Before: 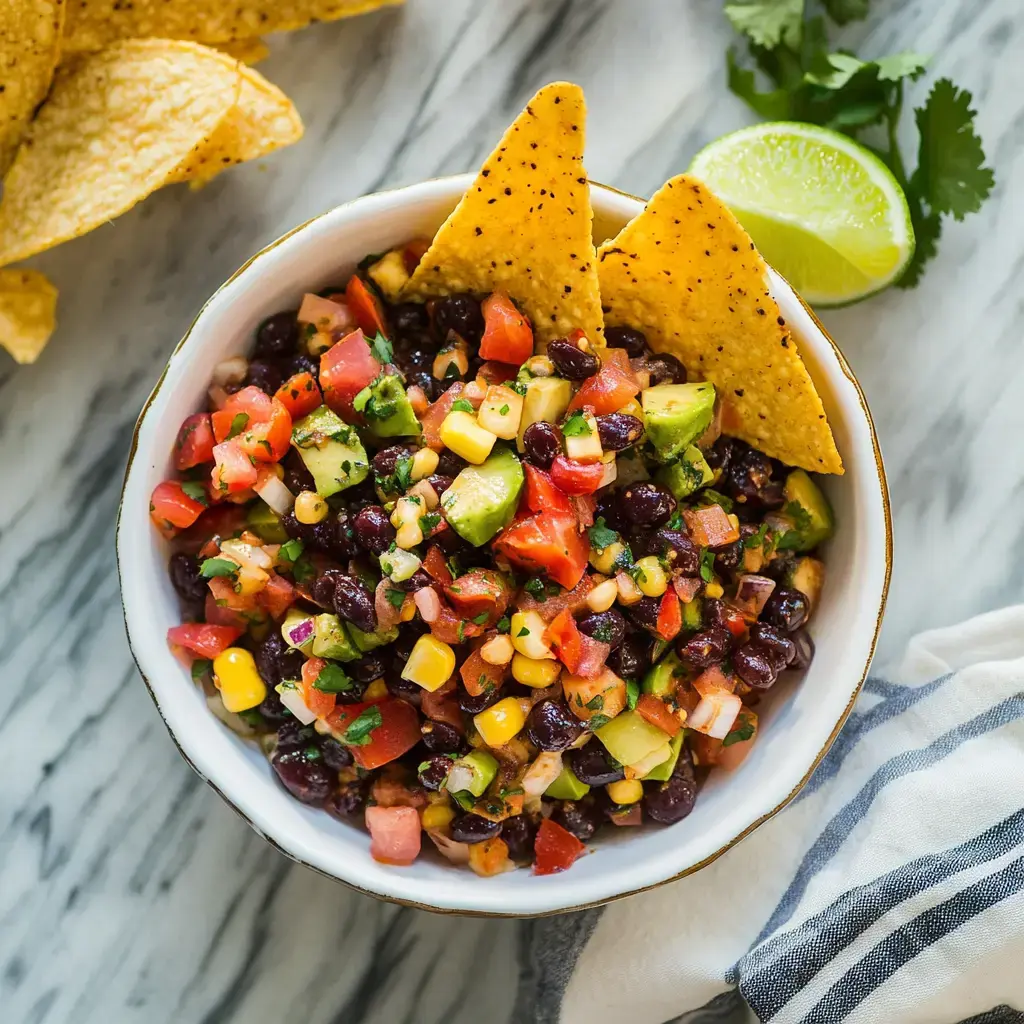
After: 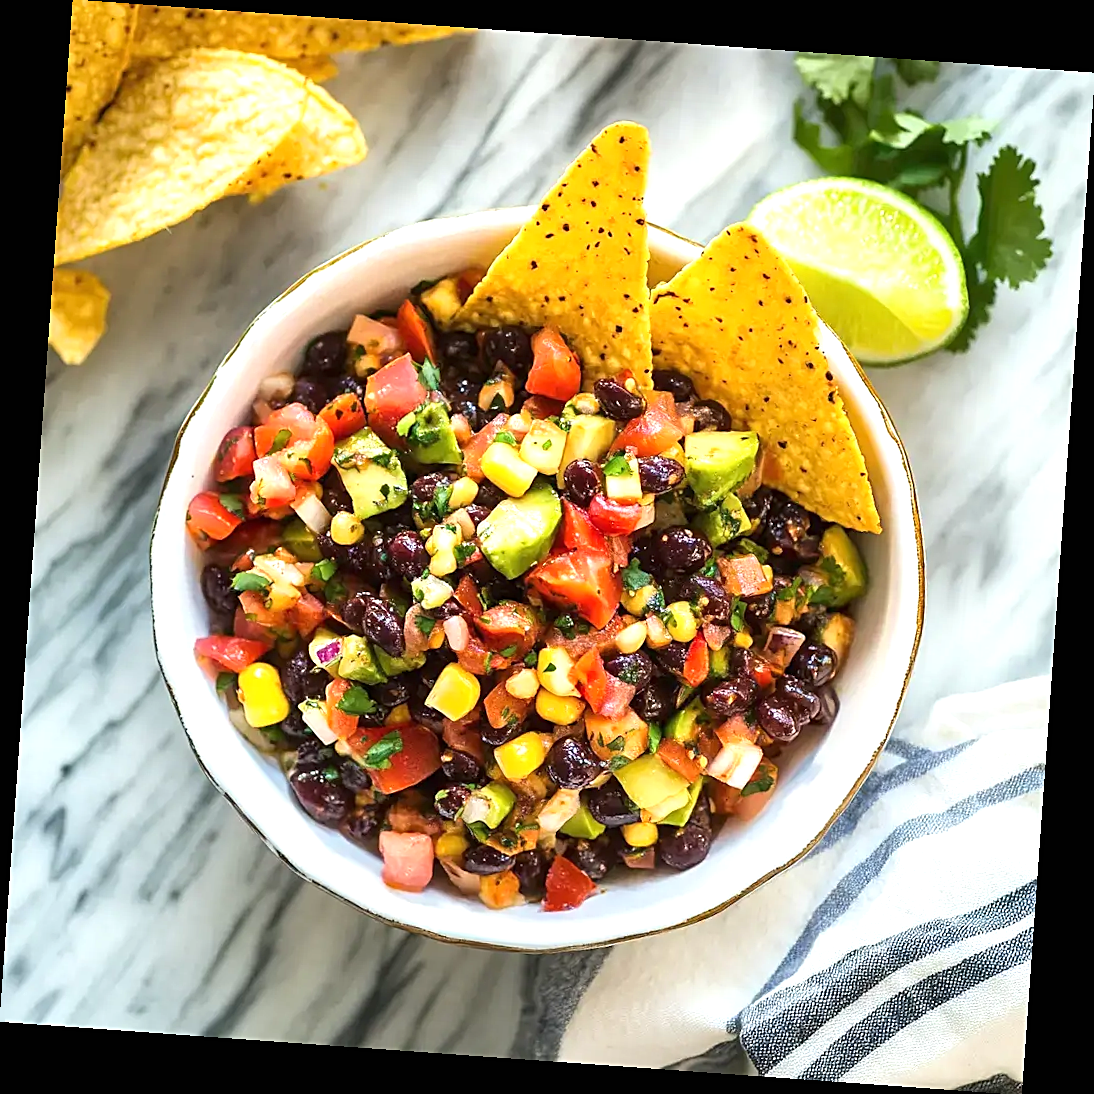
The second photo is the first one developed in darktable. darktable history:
exposure: black level correction 0, exposure 0.7 EV, compensate exposure bias true, compensate highlight preservation false
rotate and perspective: rotation 4.1°, automatic cropping off
sharpen: on, module defaults
